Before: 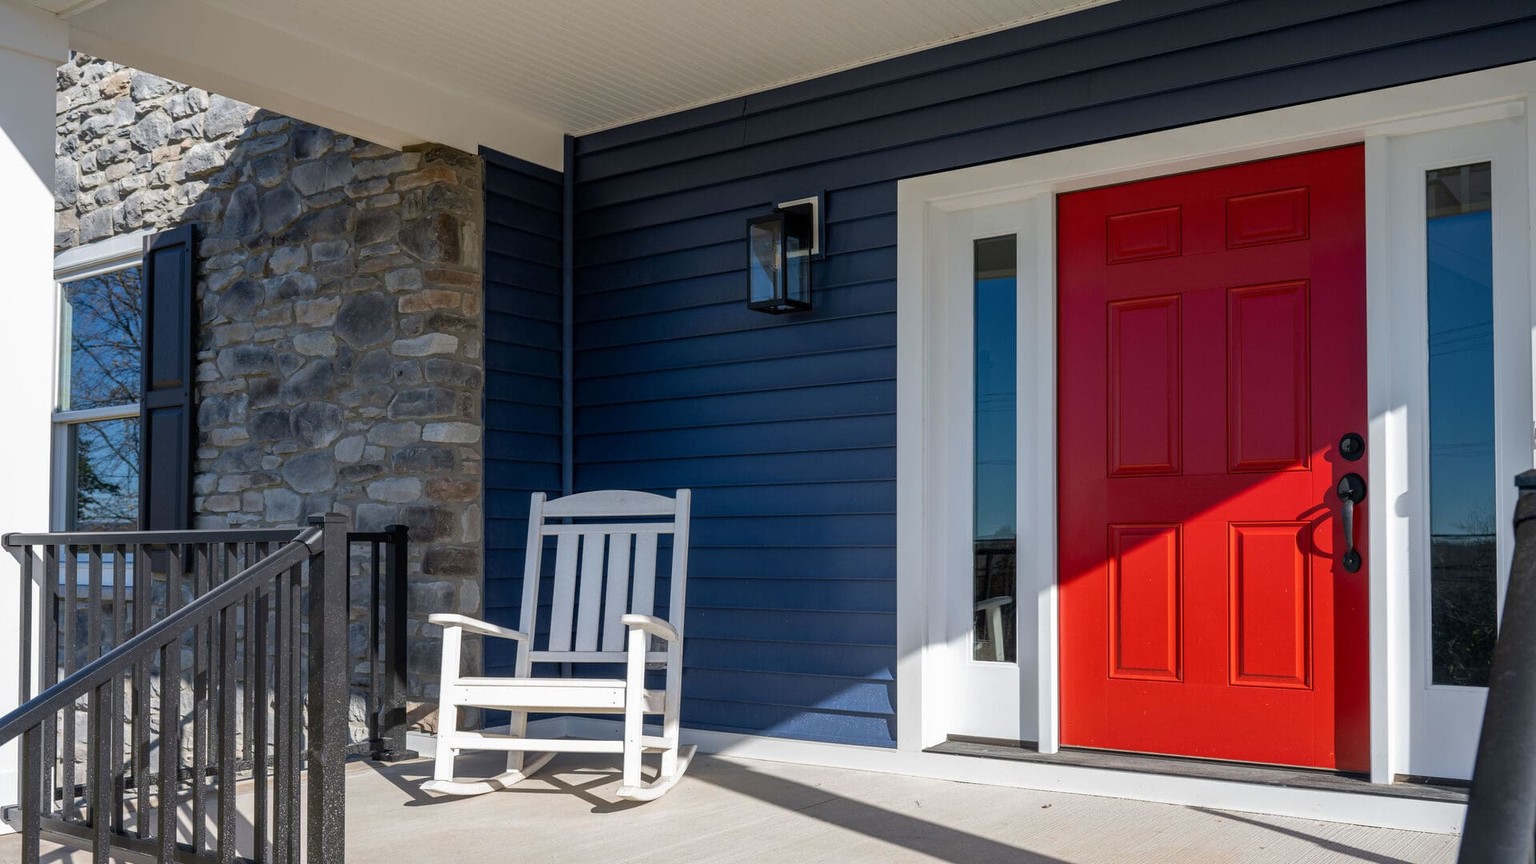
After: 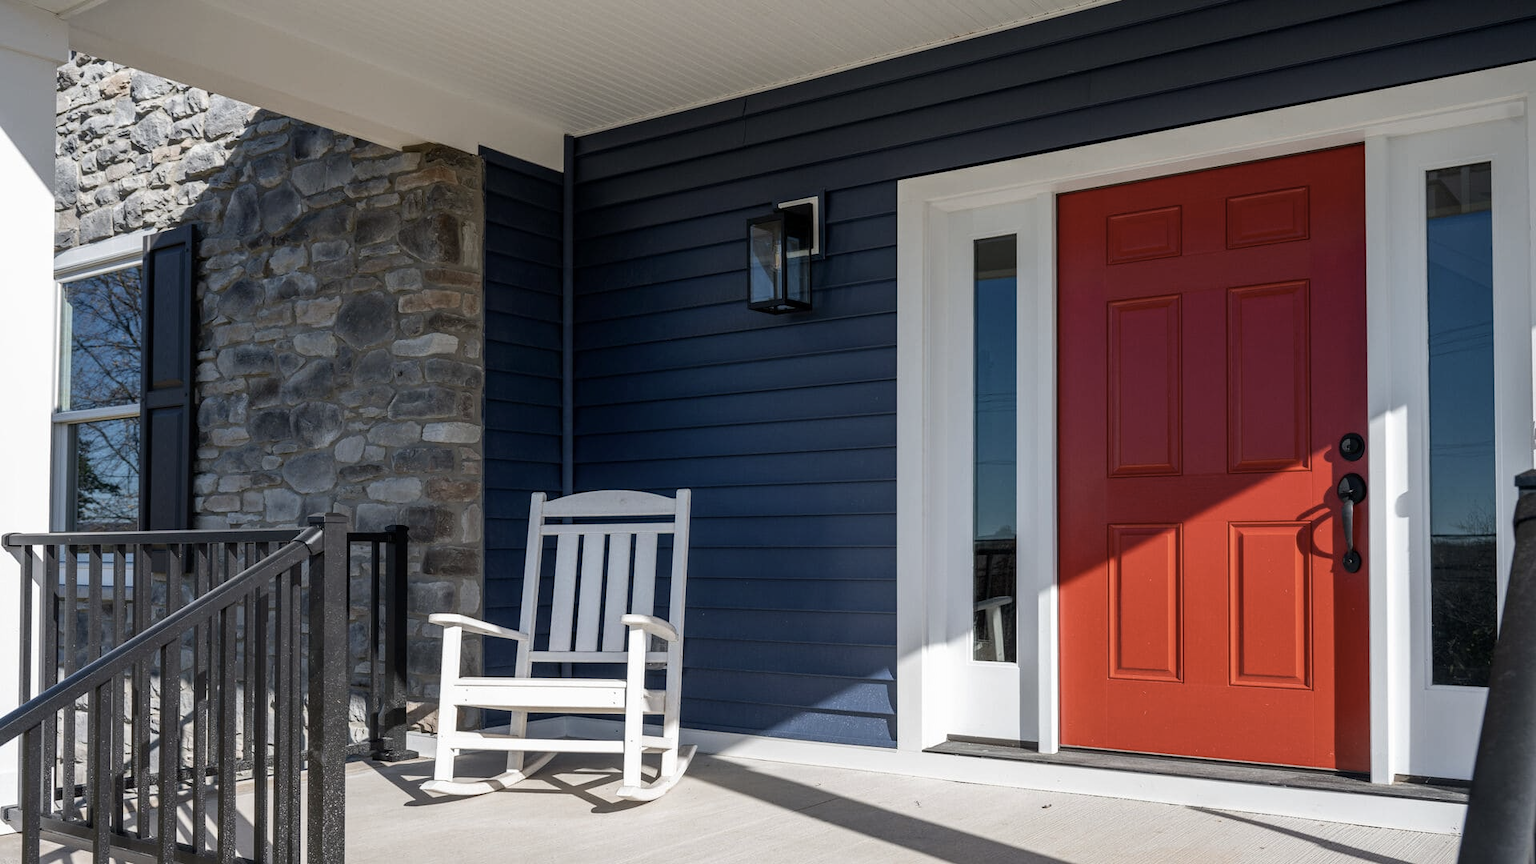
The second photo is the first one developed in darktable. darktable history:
contrast brightness saturation: contrast 0.103, saturation -0.295
